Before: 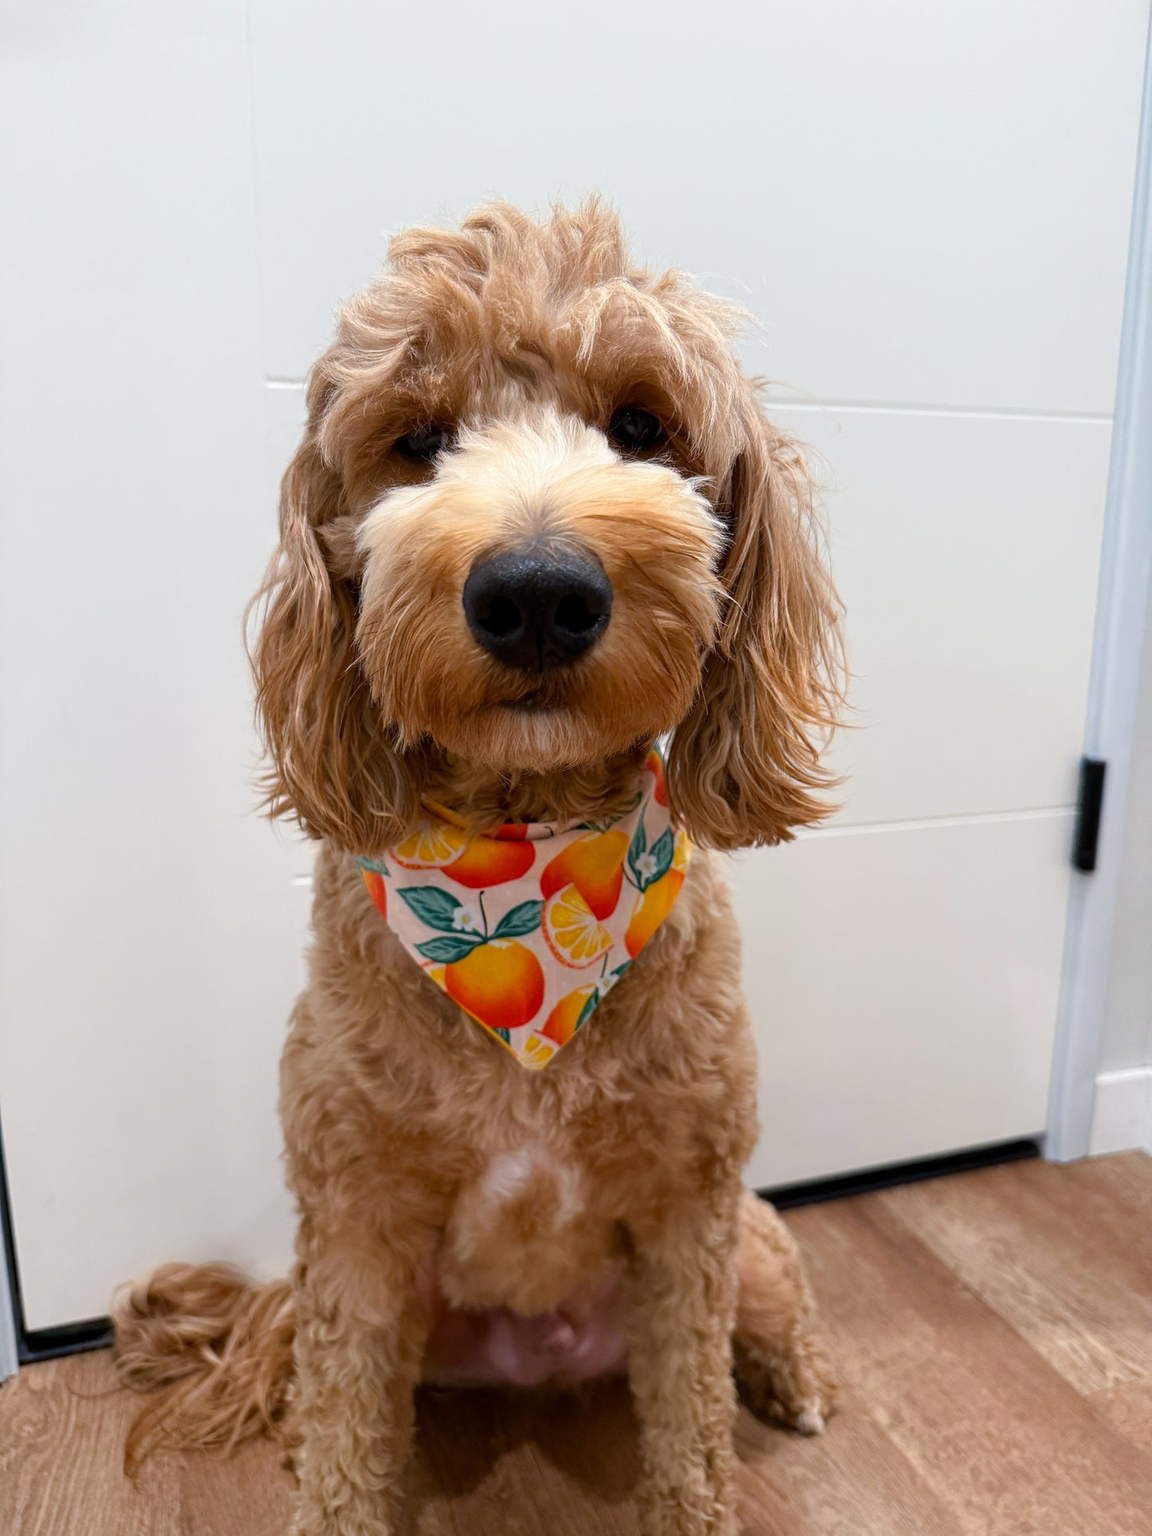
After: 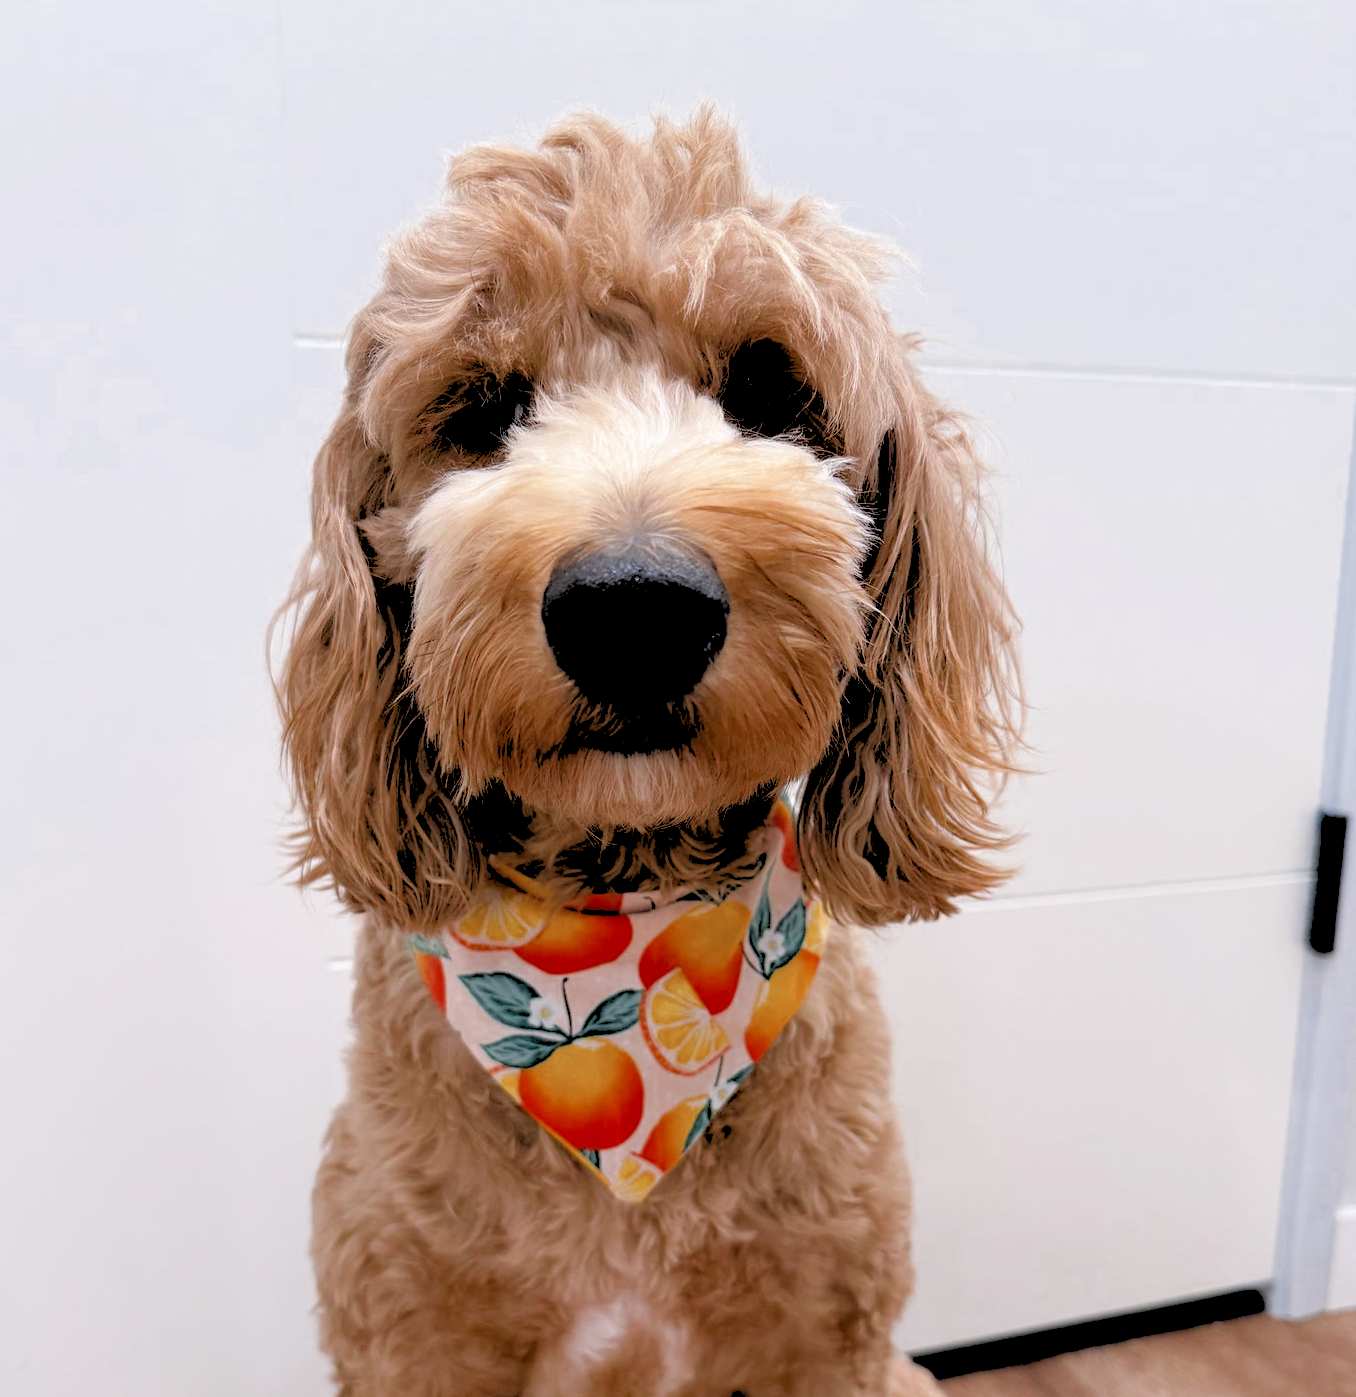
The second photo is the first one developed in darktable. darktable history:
rgb levels: levels [[0.027, 0.429, 0.996], [0, 0.5, 1], [0, 0.5, 1]]
crop: left 2.737%, top 7.287%, right 3.421%, bottom 20.179%
color calibration: illuminant custom, x 0.348, y 0.366, temperature 4940.58 K
color zones: curves: ch0 [(0, 0.5) (0.125, 0.4) (0.25, 0.5) (0.375, 0.4) (0.5, 0.4) (0.625, 0.35) (0.75, 0.35) (0.875, 0.5)]; ch1 [(0, 0.35) (0.125, 0.45) (0.25, 0.35) (0.375, 0.35) (0.5, 0.35) (0.625, 0.35) (0.75, 0.45) (0.875, 0.35)]; ch2 [(0, 0.6) (0.125, 0.5) (0.25, 0.5) (0.375, 0.6) (0.5, 0.6) (0.625, 0.5) (0.75, 0.5) (0.875, 0.5)]
